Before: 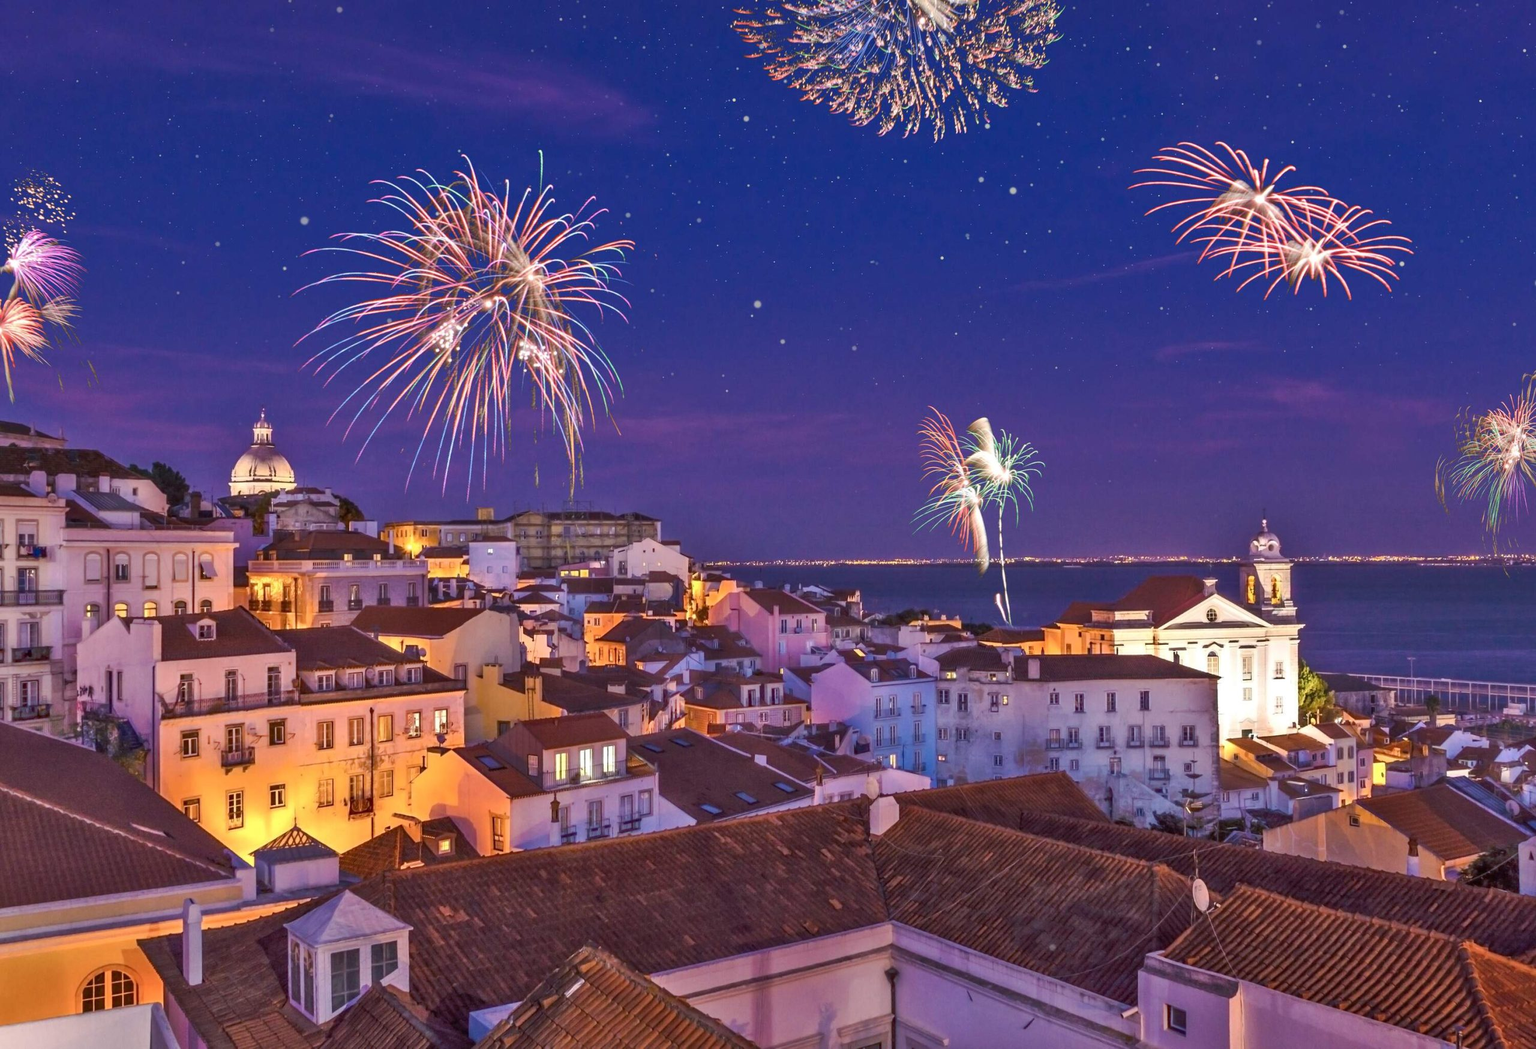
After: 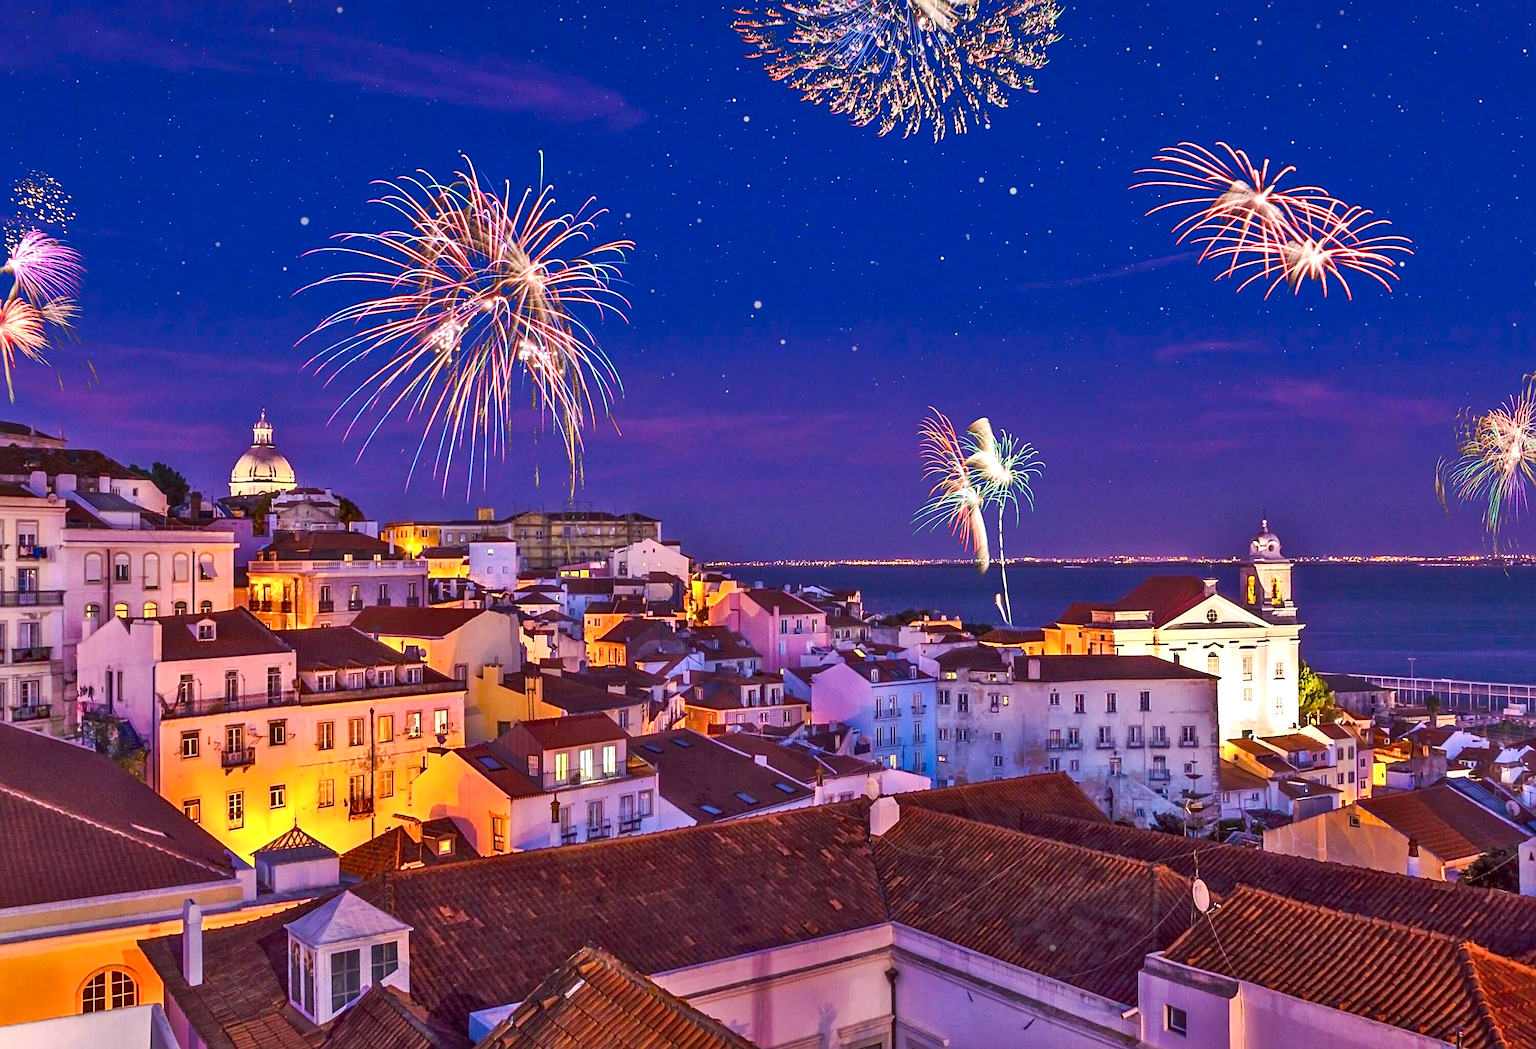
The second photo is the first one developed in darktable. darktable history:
contrast brightness saturation: contrast 0.16, saturation 0.312
exposure: exposure 0.201 EV, compensate highlight preservation false
sharpen: on, module defaults
